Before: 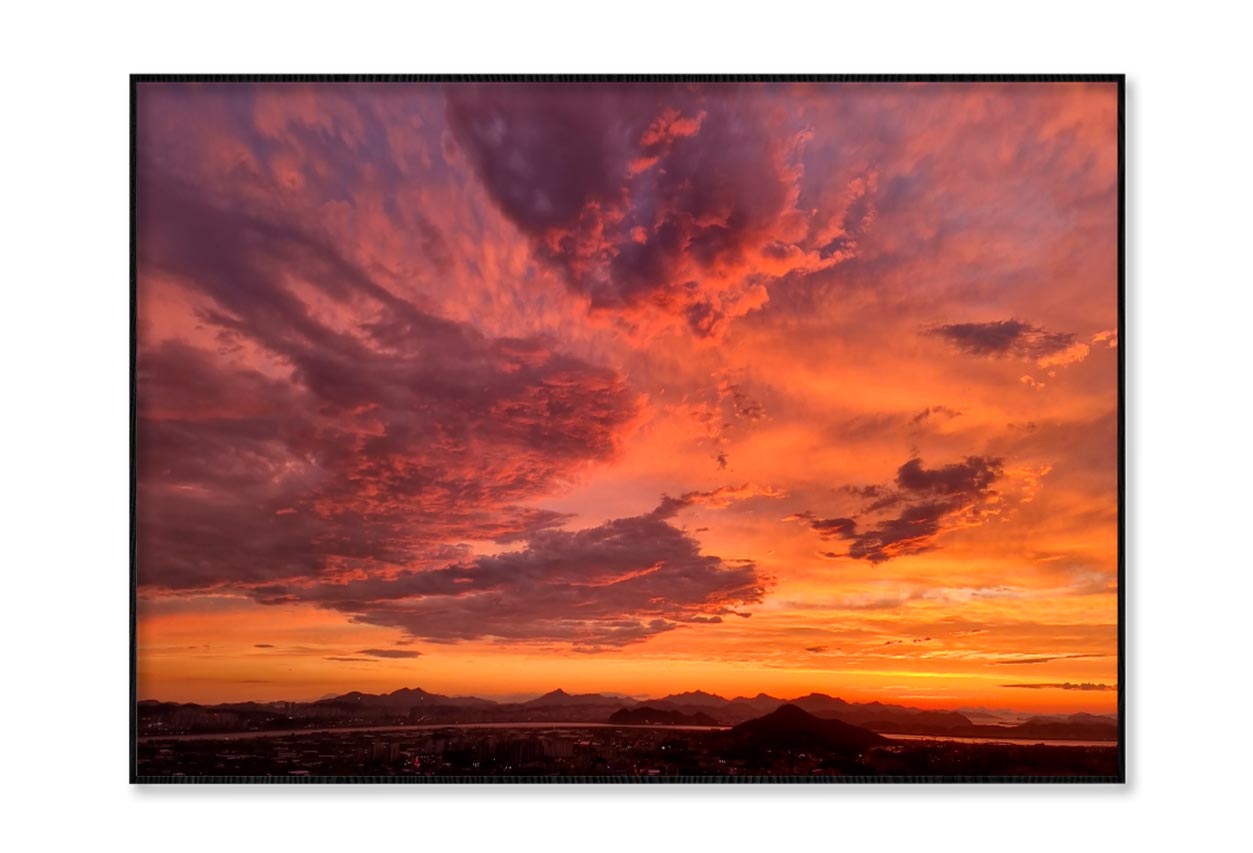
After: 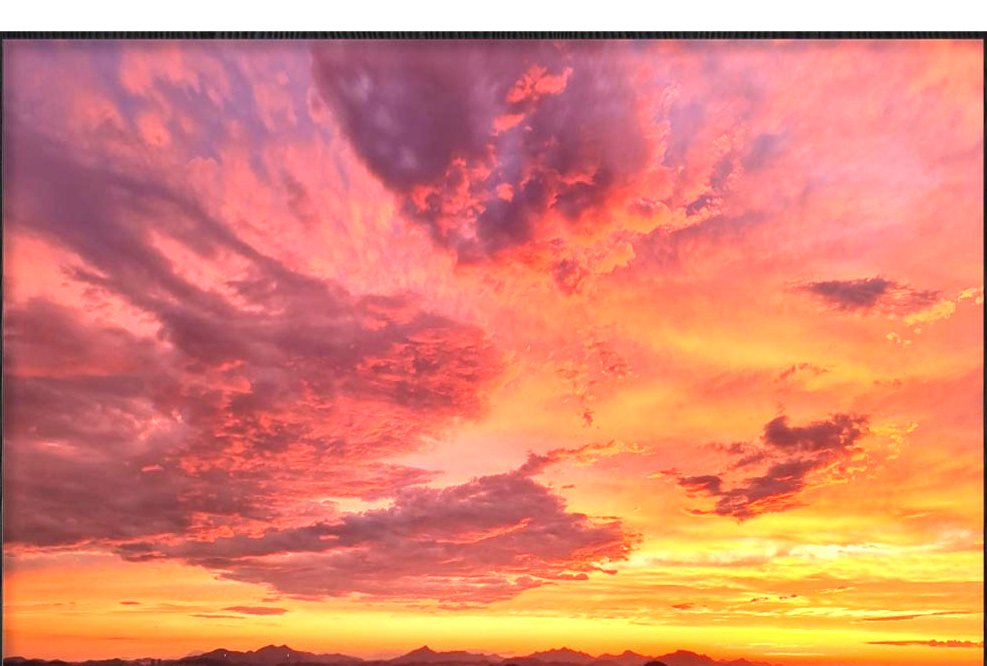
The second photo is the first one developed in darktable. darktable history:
crop and rotate: left 10.77%, top 5.1%, right 10.41%, bottom 16.76%
exposure: black level correction -0.002, exposure 1.35 EV, compensate highlight preservation false
